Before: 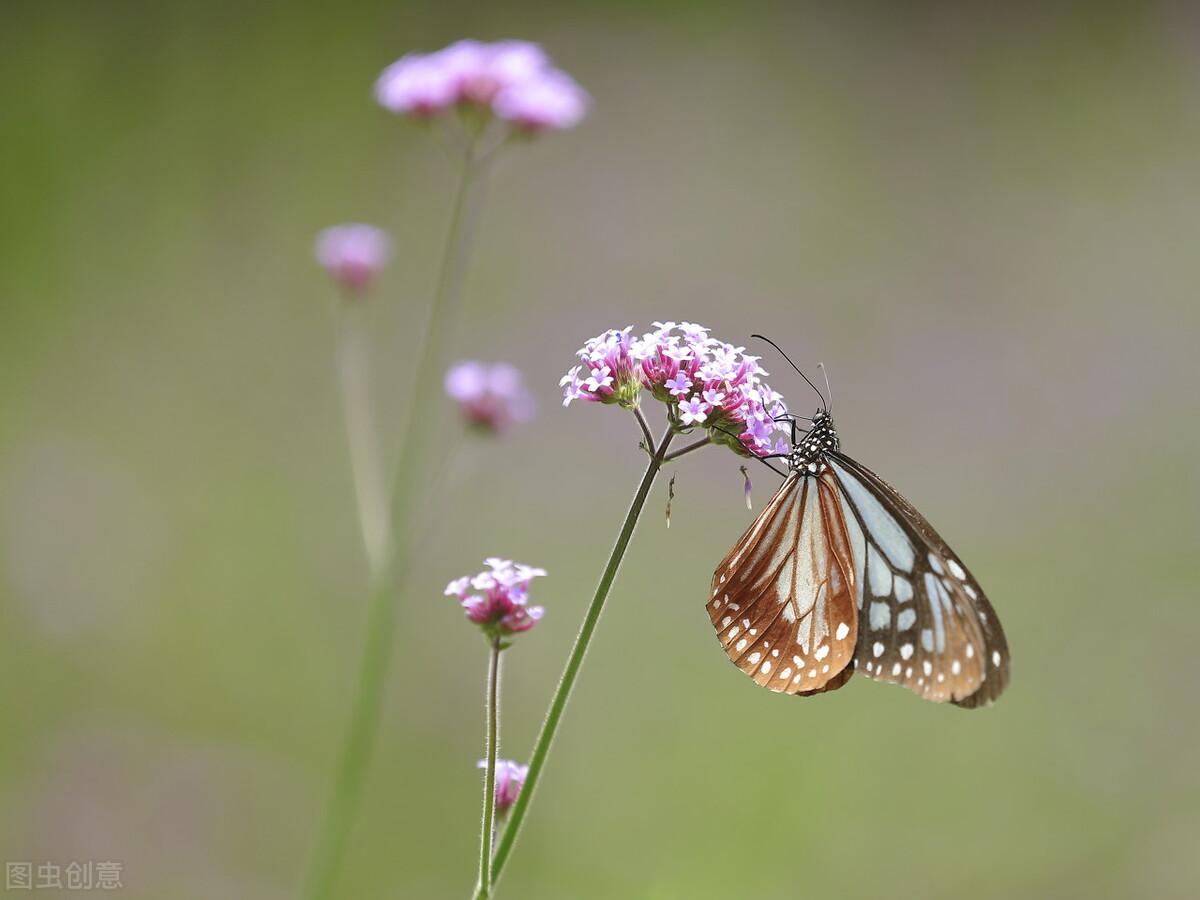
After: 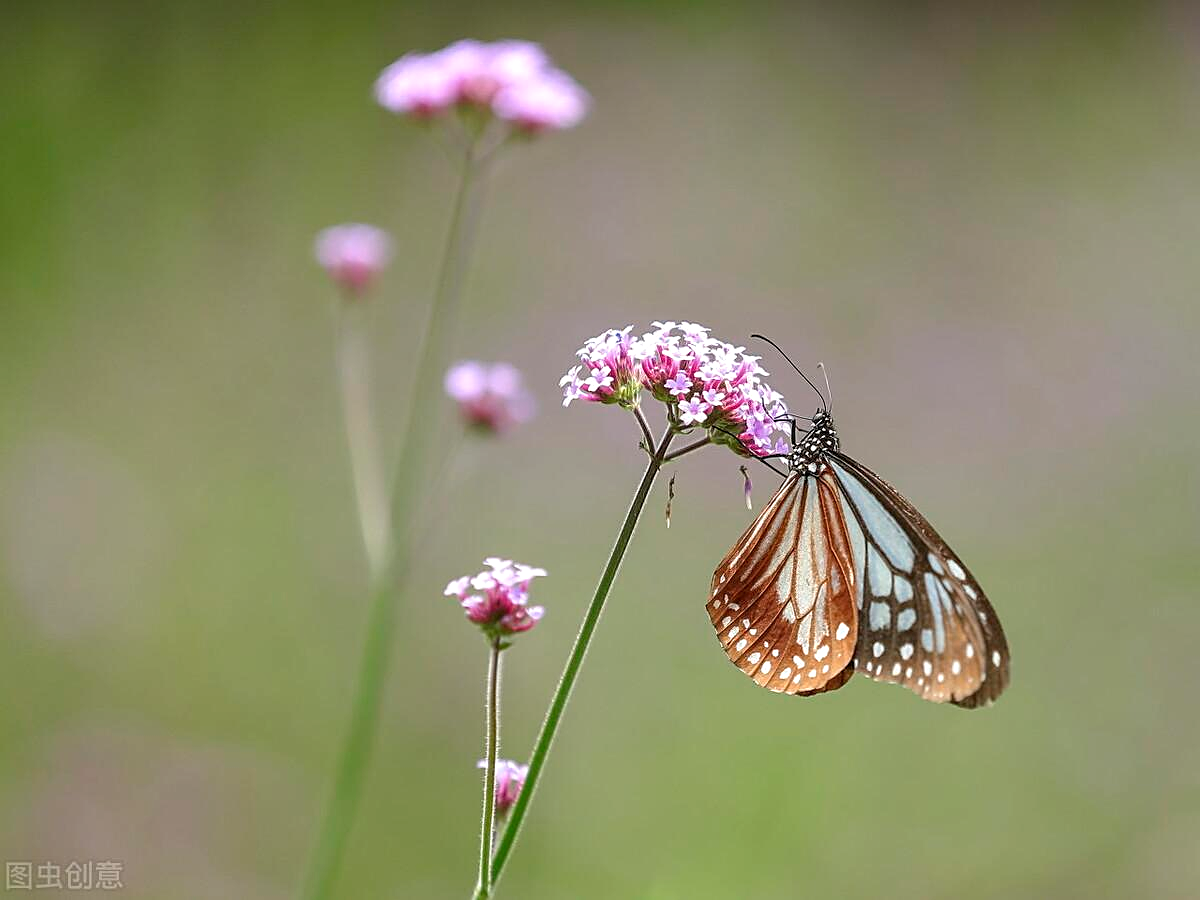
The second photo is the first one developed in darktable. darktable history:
sharpen: on, module defaults
local contrast: detail 130%
tone equalizer: mask exposure compensation -0.498 EV
